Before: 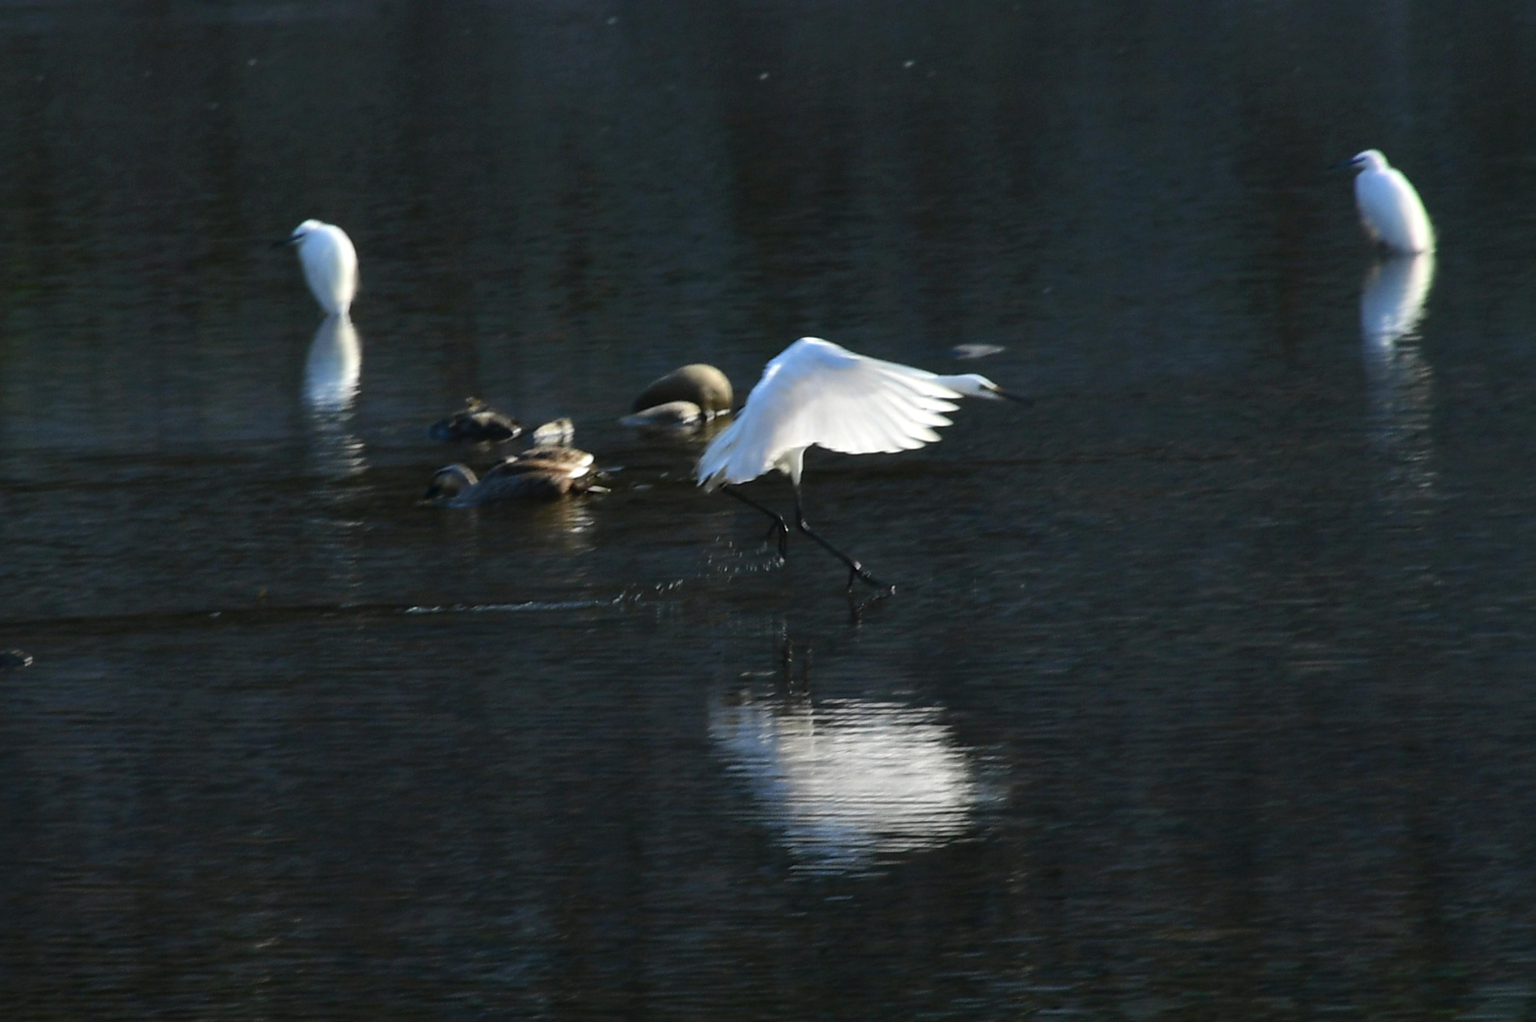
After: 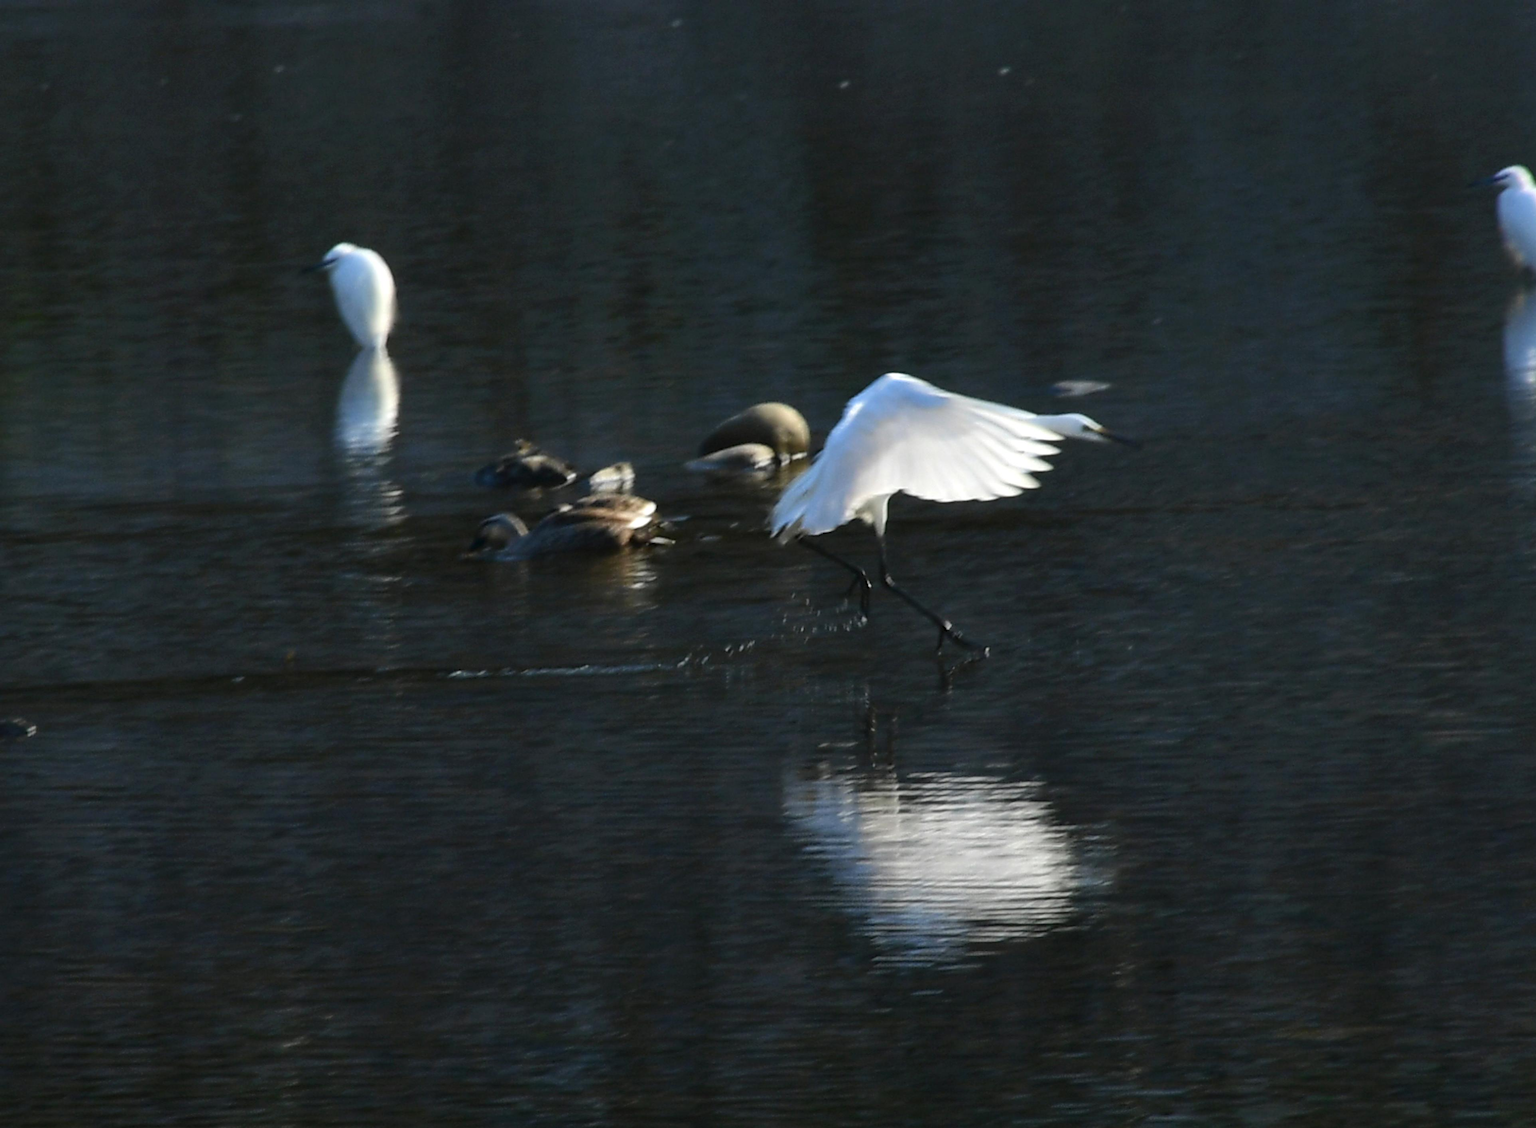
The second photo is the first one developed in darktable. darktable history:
crop: right 9.487%, bottom 0.034%
